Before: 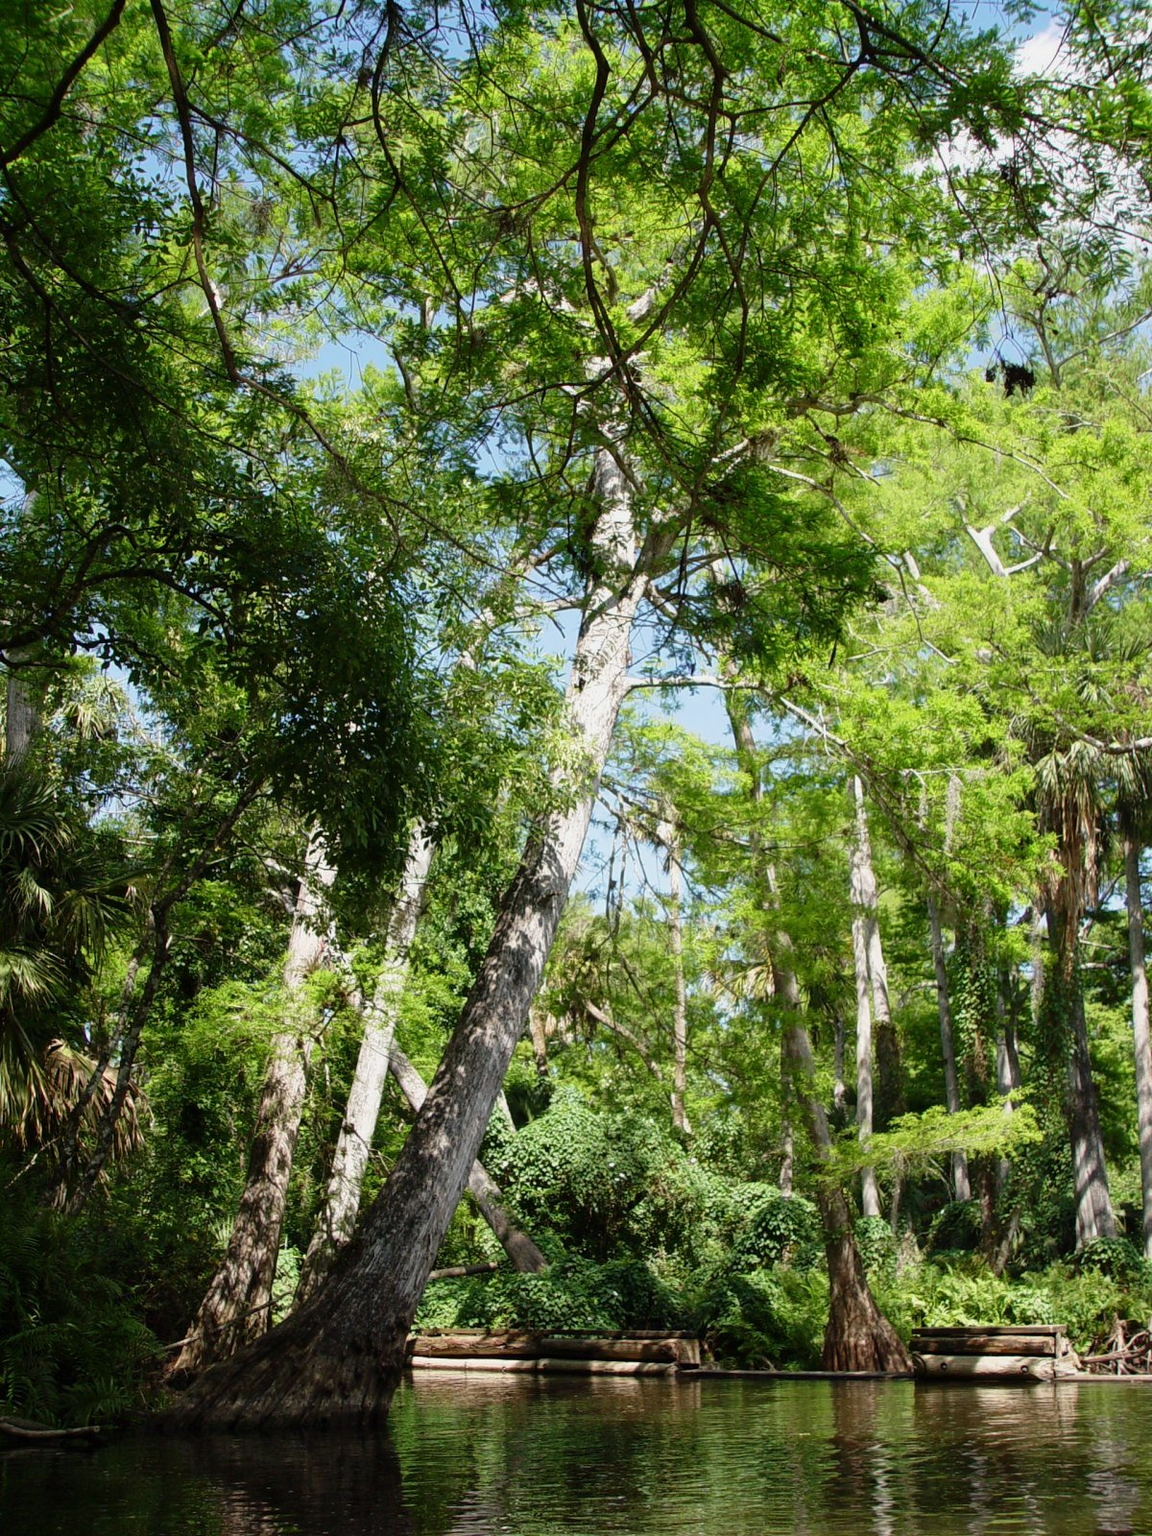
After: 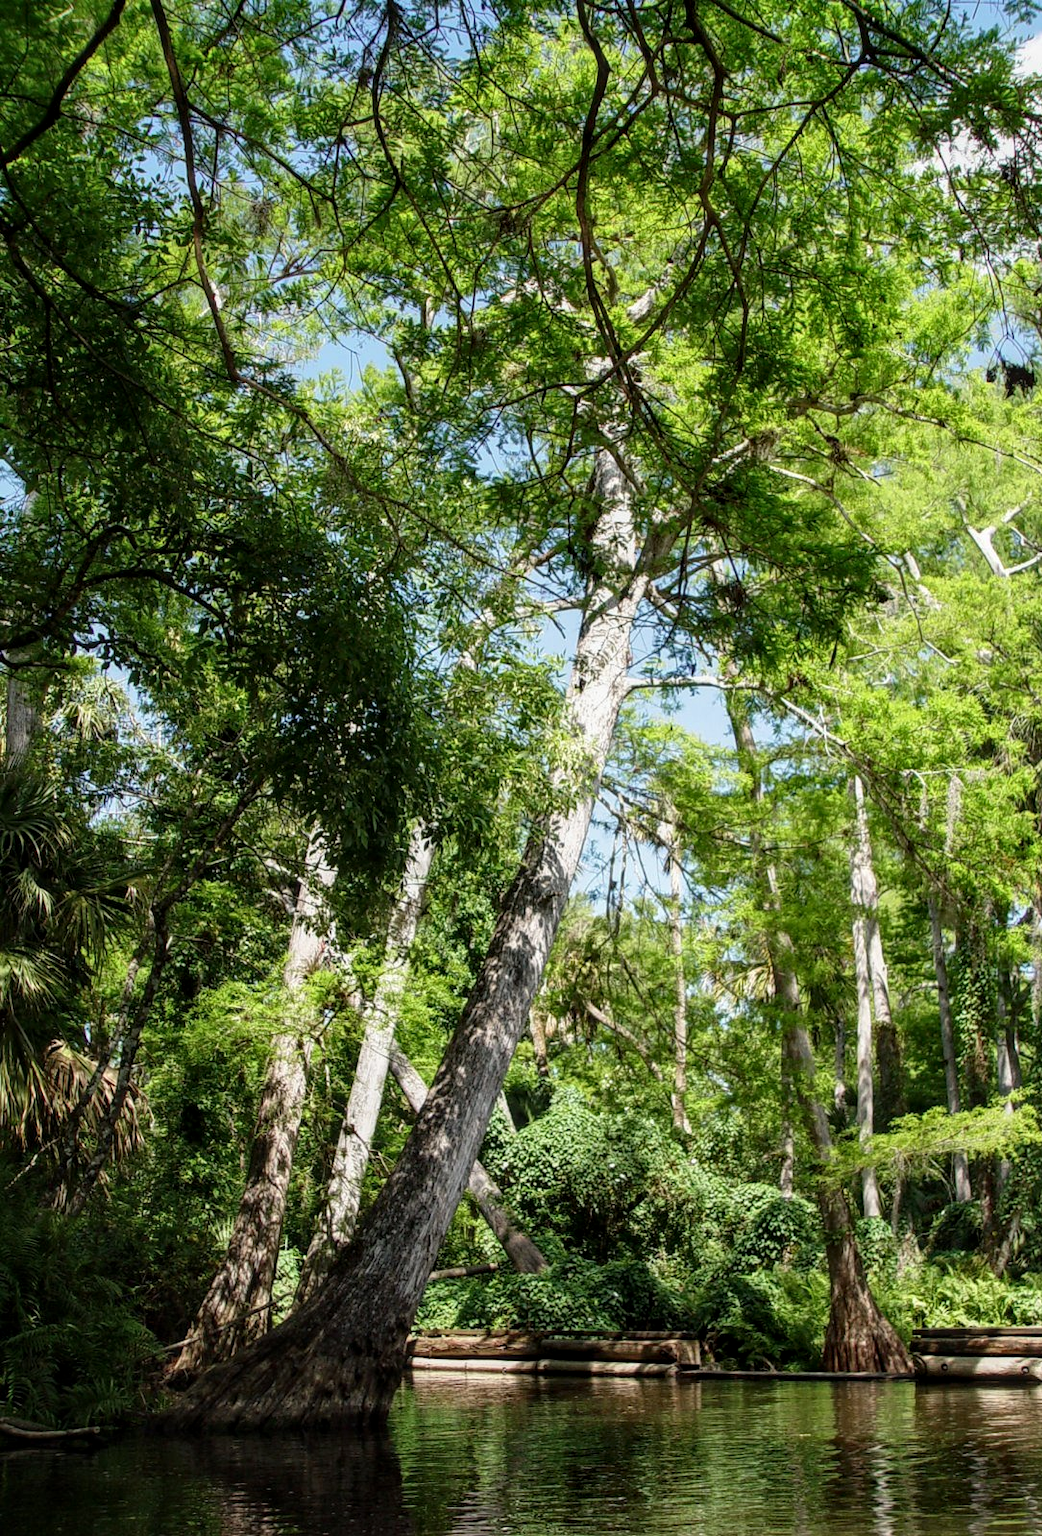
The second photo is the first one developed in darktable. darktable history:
local contrast: on, module defaults
crop: right 9.522%, bottom 0.024%
contrast equalizer: octaves 7, y [[0.502, 0.505, 0.512, 0.529, 0.564, 0.588], [0.5 ×6], [0.502, 0.505, 0.512, 0.529, 0.564, 0.588], [0, 0.001, 0.001, 0.004, 0.008, 0.011], [0, 0.001, 0.001, 0.004, 0.008, 0.011]], mix 0.16
